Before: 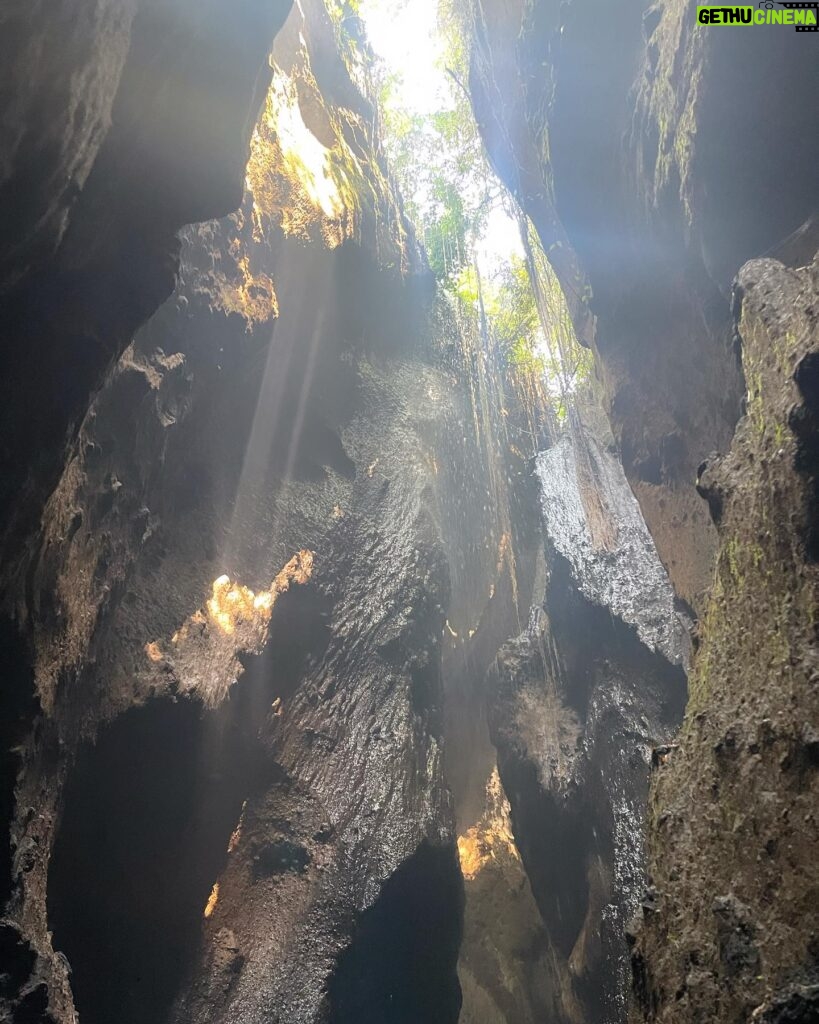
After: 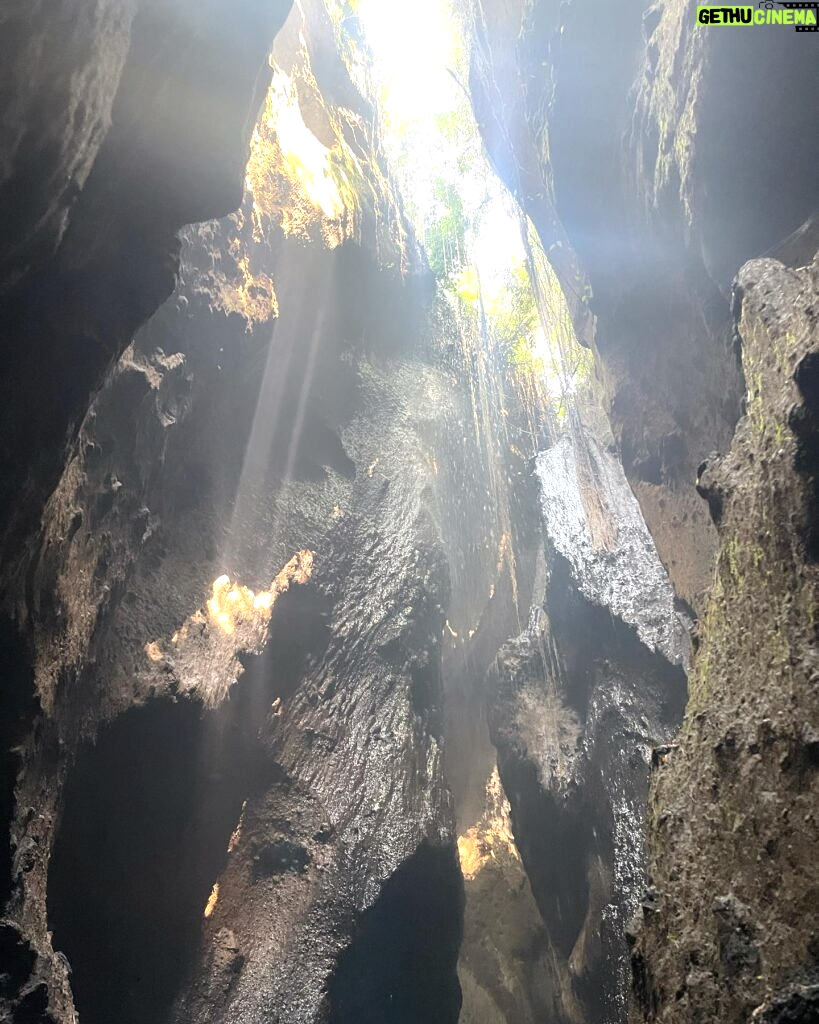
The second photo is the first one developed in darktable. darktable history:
contrast brightness saturation: contrast 0.115, saturation -0.151
exposure: black level correction 0.001, exposure 0.499 EV, compensate exposure bias true, compensate highlight preservation false
